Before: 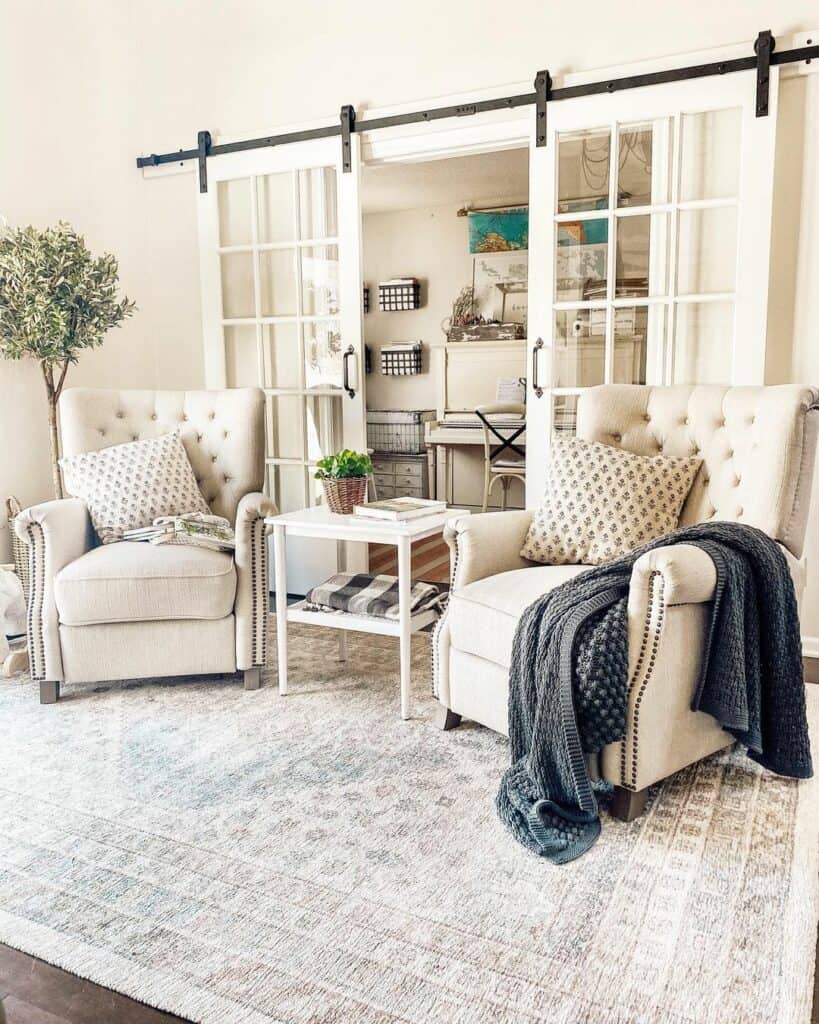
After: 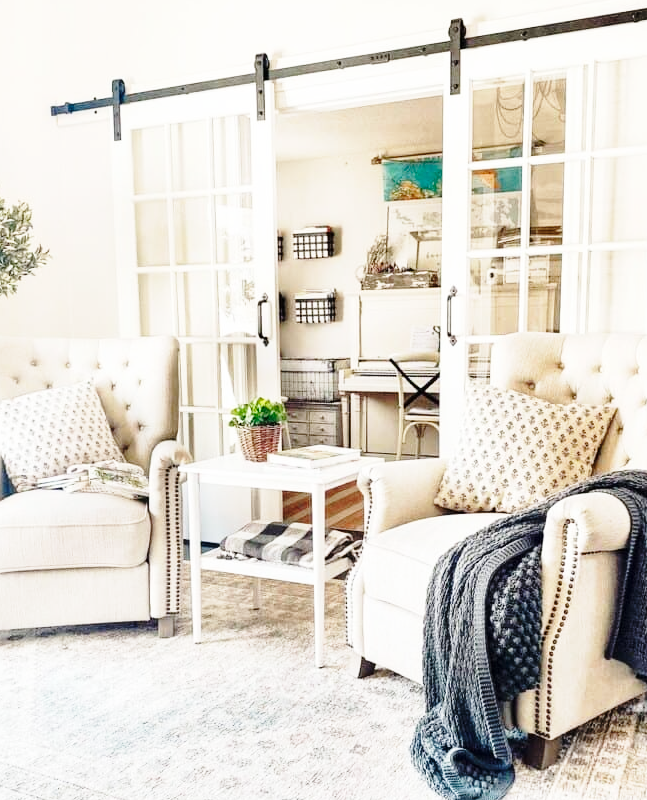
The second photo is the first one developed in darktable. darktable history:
base curve: curves: ch0 [(0, 0) (0.028, 0.03) (0.121, 0.232) (0.46, 0.748) (0.859, 0.968) (1, 1)], preserve colors none
crop and rotate: left 10.609%, top 5.105%, right 10.384%, bottom 16.76%
